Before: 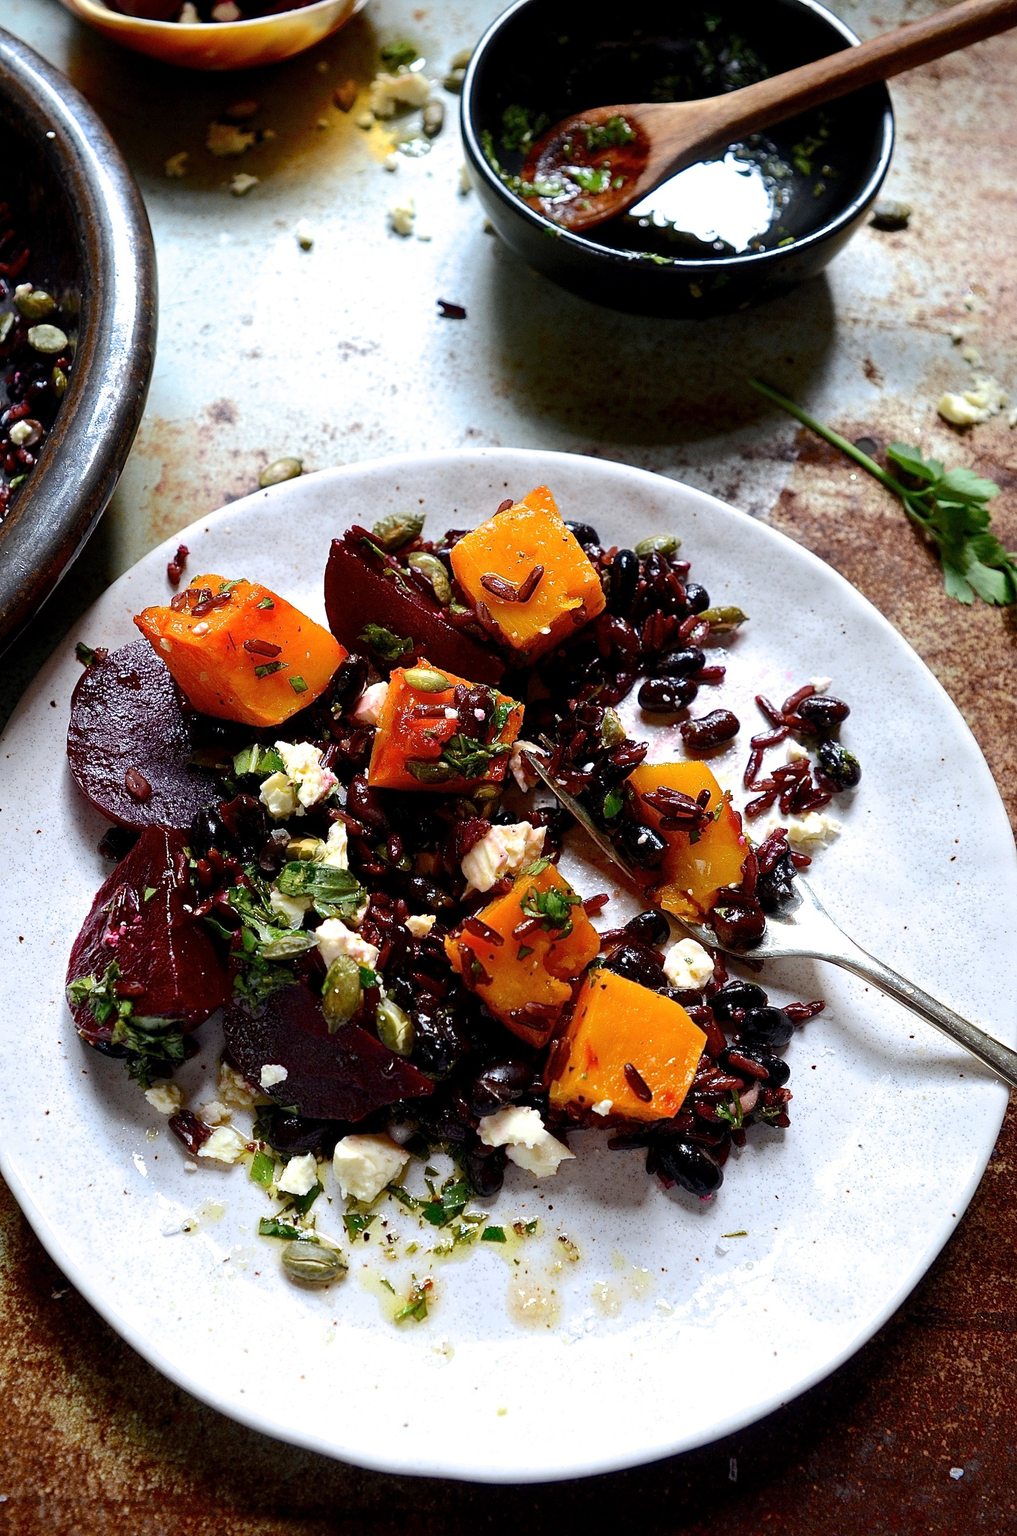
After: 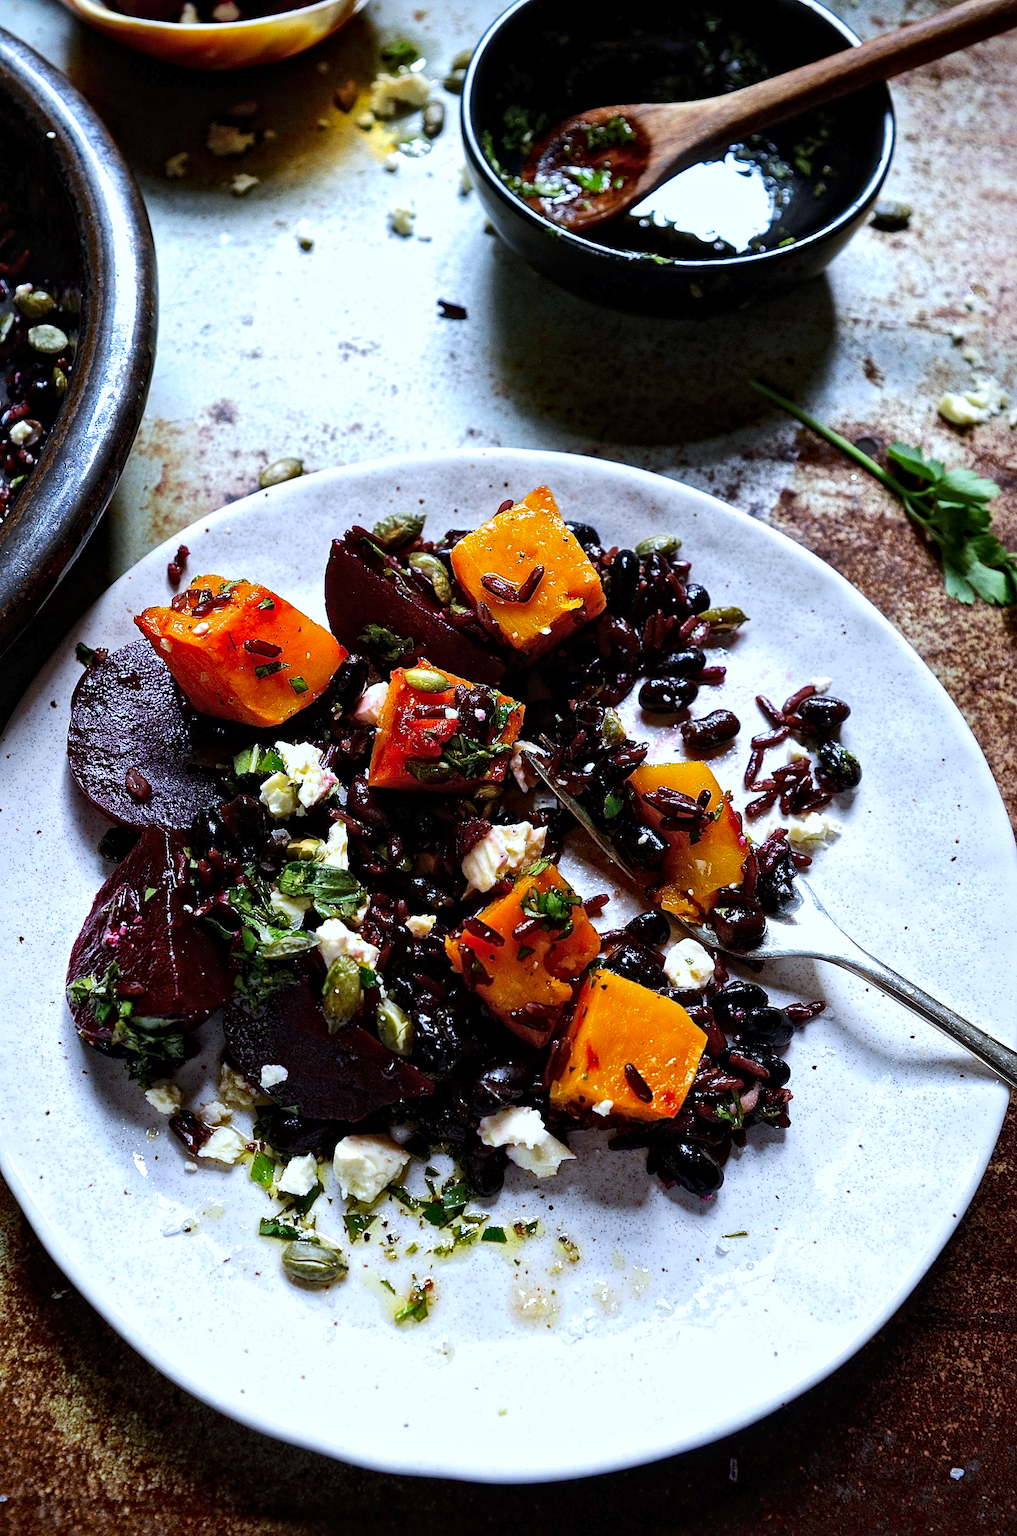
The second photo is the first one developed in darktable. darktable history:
local contrast: mode bilateral grid, contrast 20, coarseness 20, detail 150%, midtone range 0.2
white balance: red 0.931, blue 1.11
tone curve: curves: ch0 [(0, 0) (0.003, 0.012) (0.011, 0.015) (0.025, 0.02) (0.044, 0.032) (0.069, 0.044) (0.1, 0.063) (0.136, 0.085) (0.177, 0.121) (0.224, 0.159) (0.277, 0.207) (0.335, 0.261) (0.399, 0.328) (0.468, 0.41) (0.543, 0.506) (0.623, 0.609) (0.709, 0.719) (0.801, 0.82) (0.898, 0.907) (1, 1)], preserve colors none
